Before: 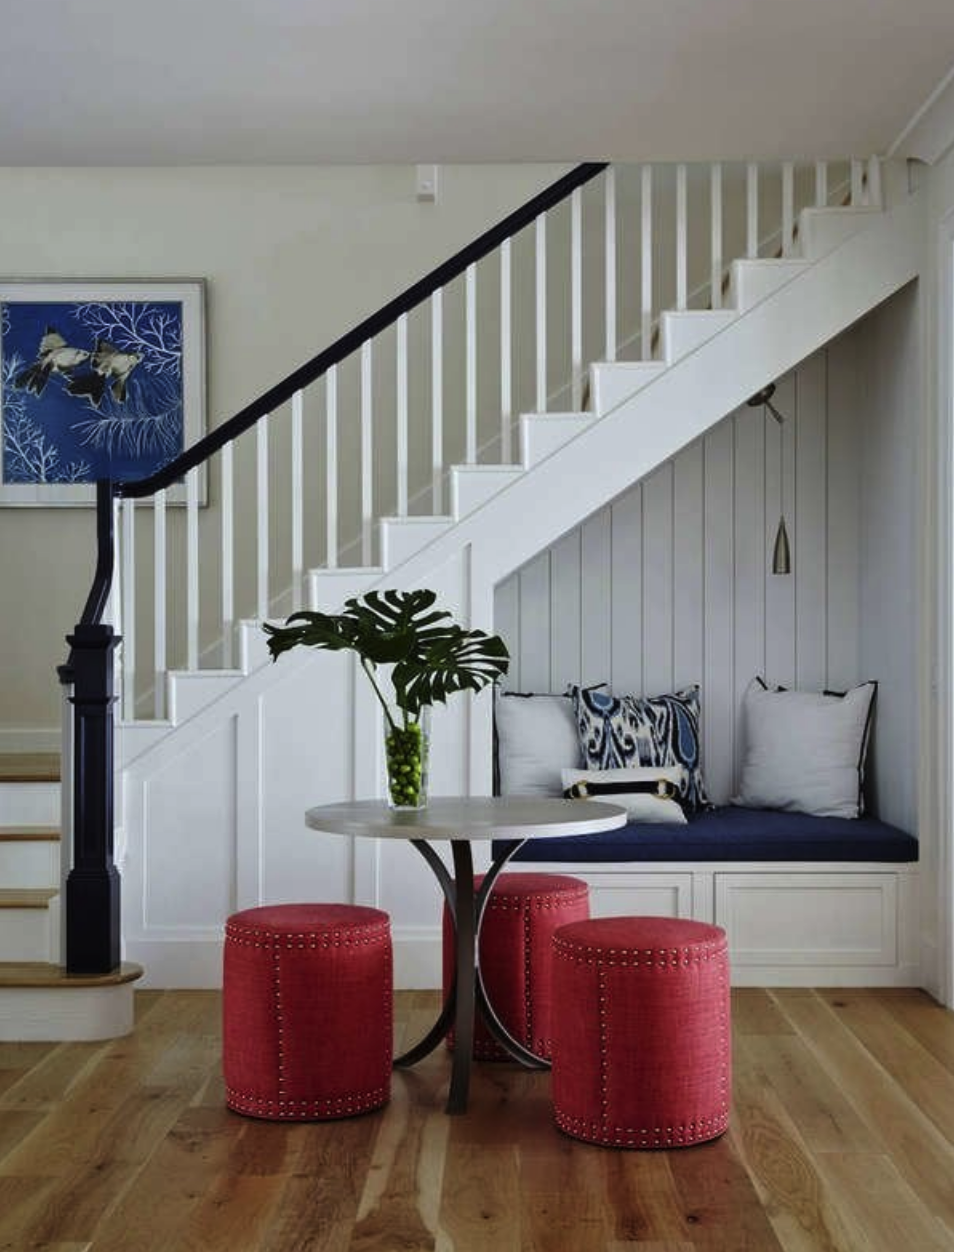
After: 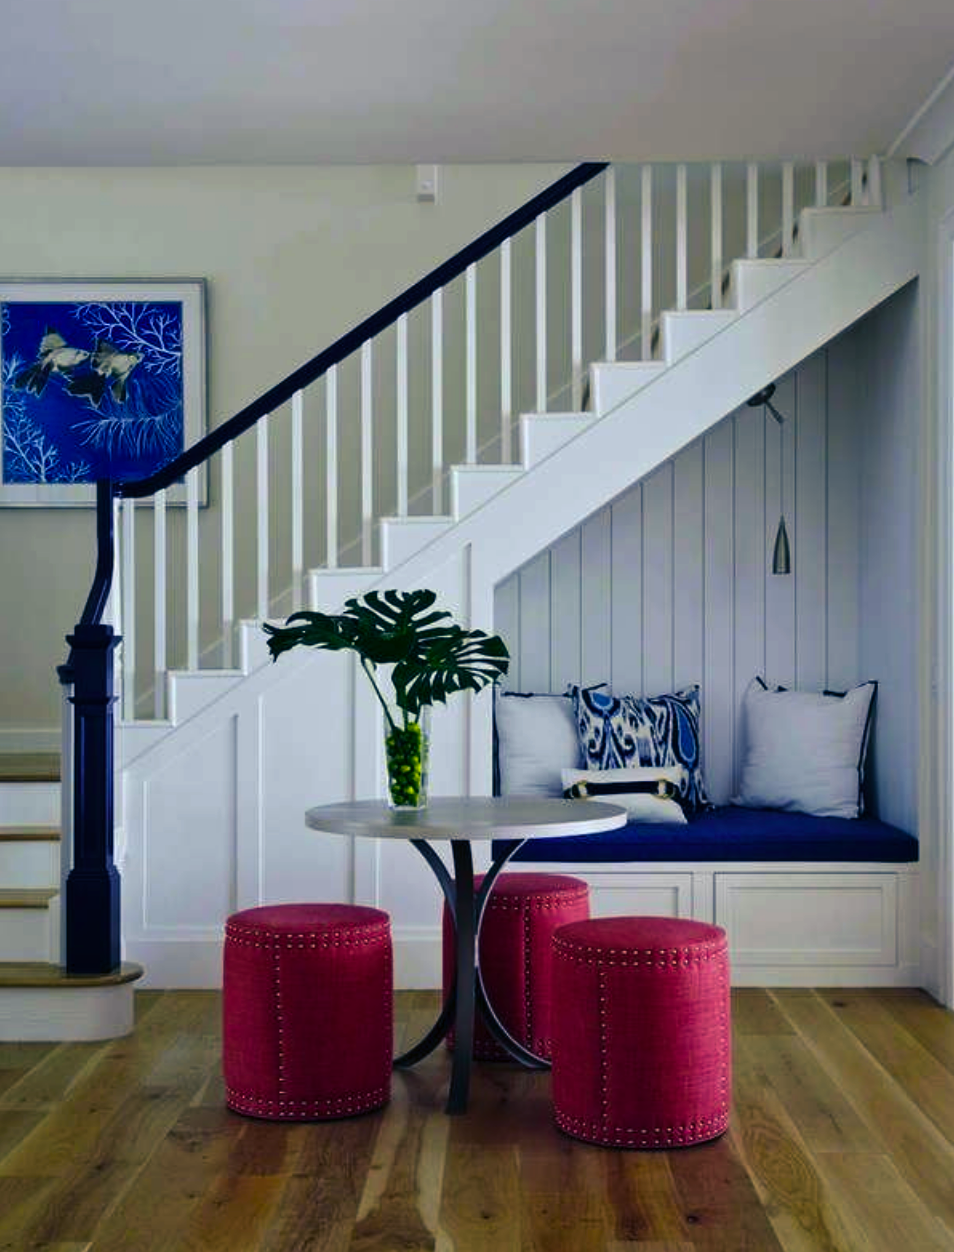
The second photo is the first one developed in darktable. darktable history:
color balance rgb: shadows lift › luminance -40.799%, shadows lift › chroma 14.149%, shadows lift › hue 259.11°, perceptual saturation grading › global saturation 25.73%, global vibrance 45.832%
